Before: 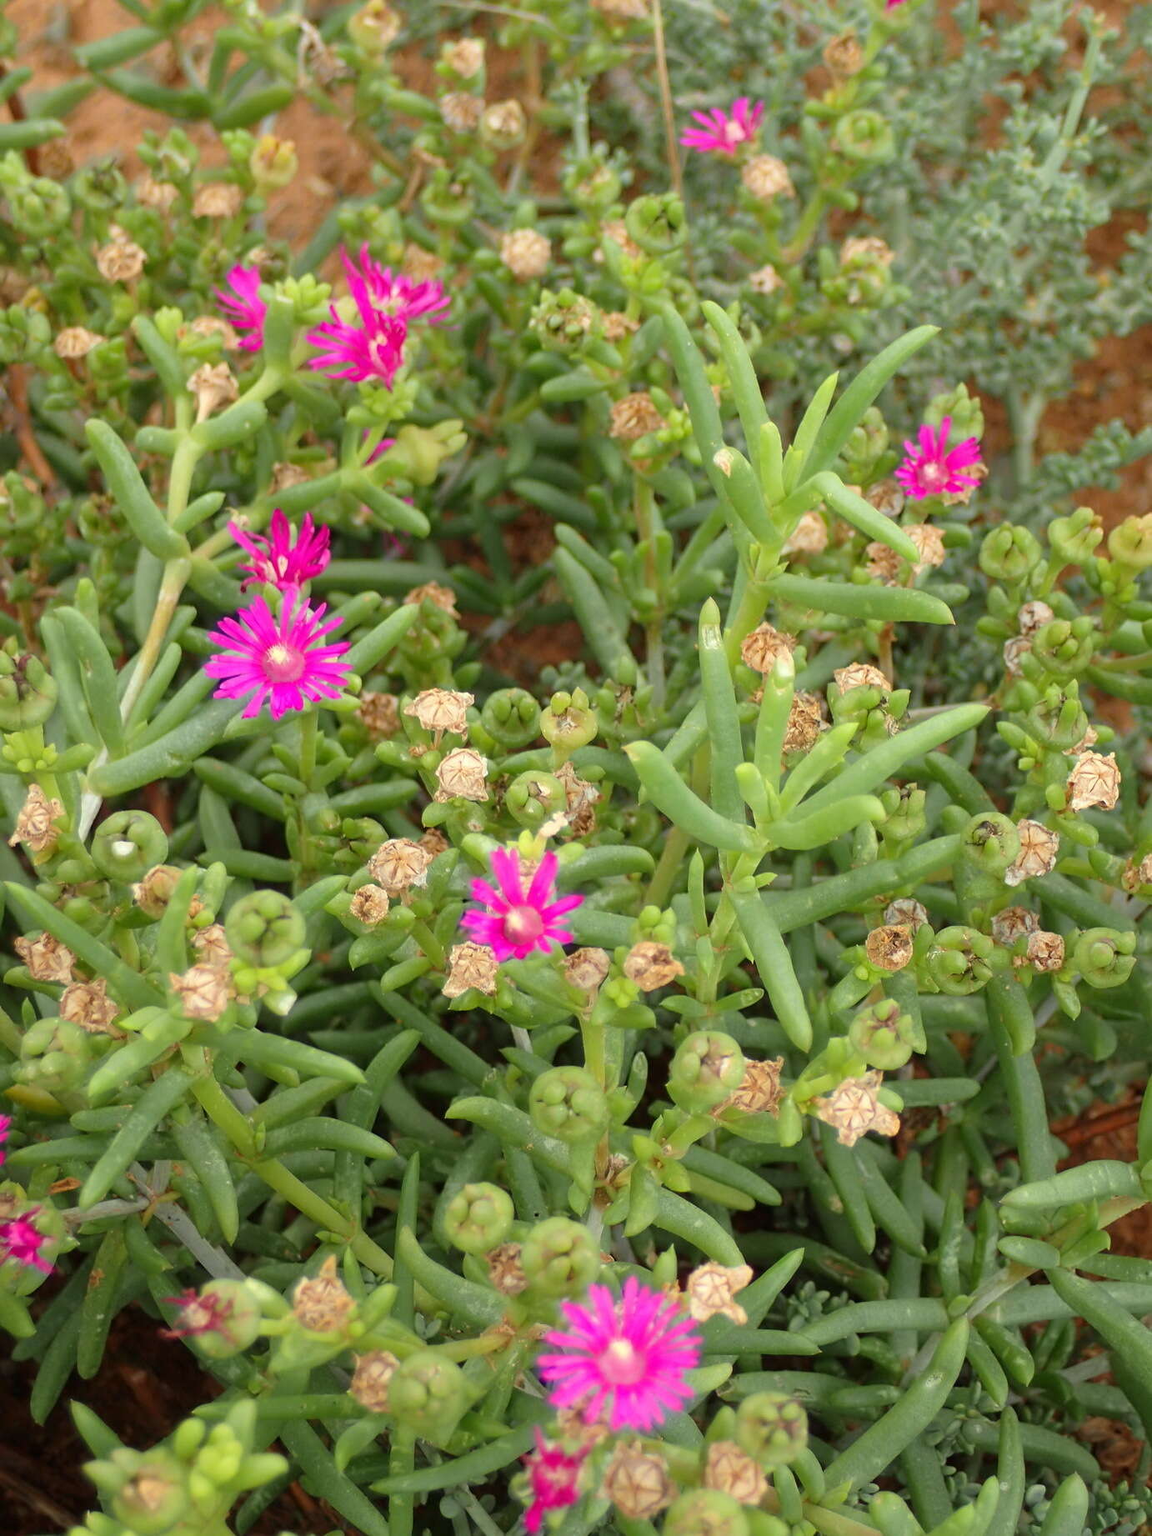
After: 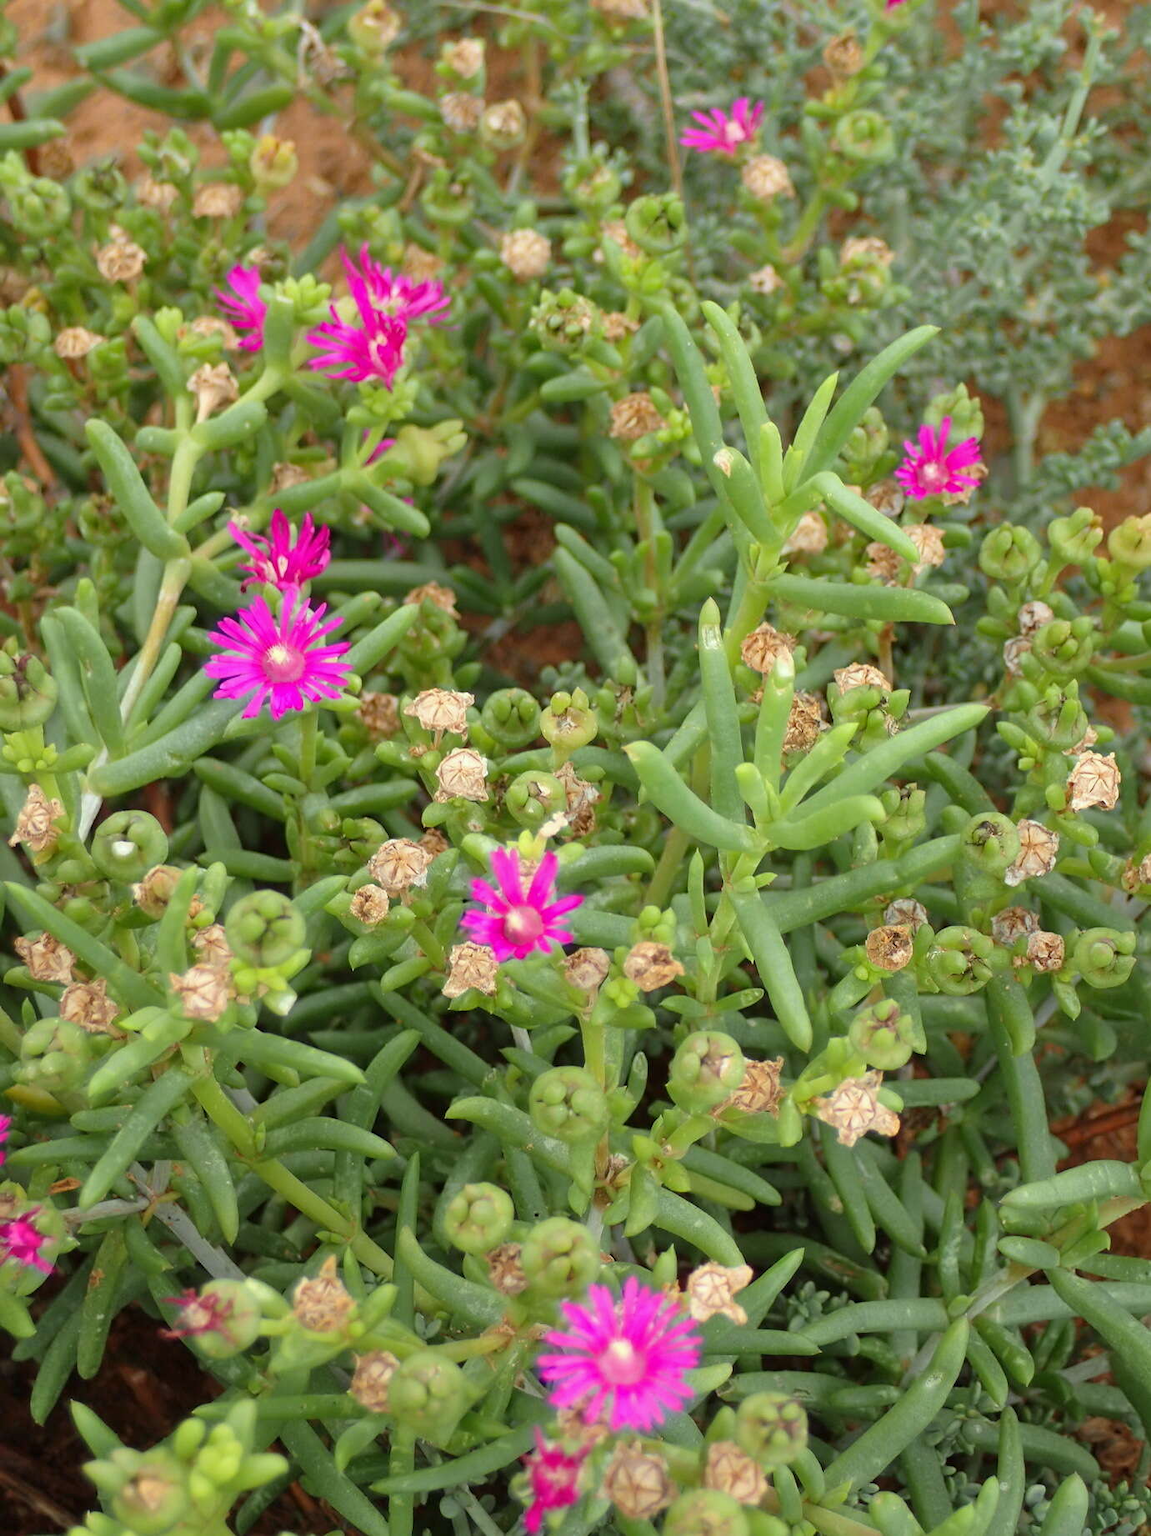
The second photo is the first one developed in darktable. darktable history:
shadows and highlights: soften with gaussian
white balance: red 0.983, blue 1.036
